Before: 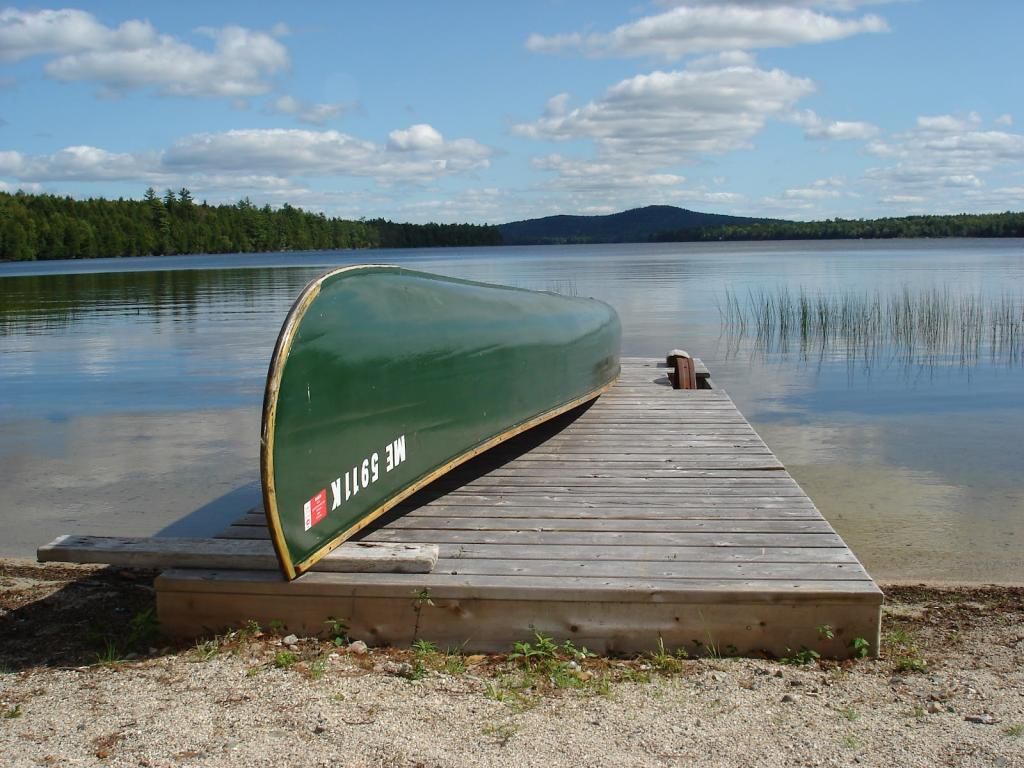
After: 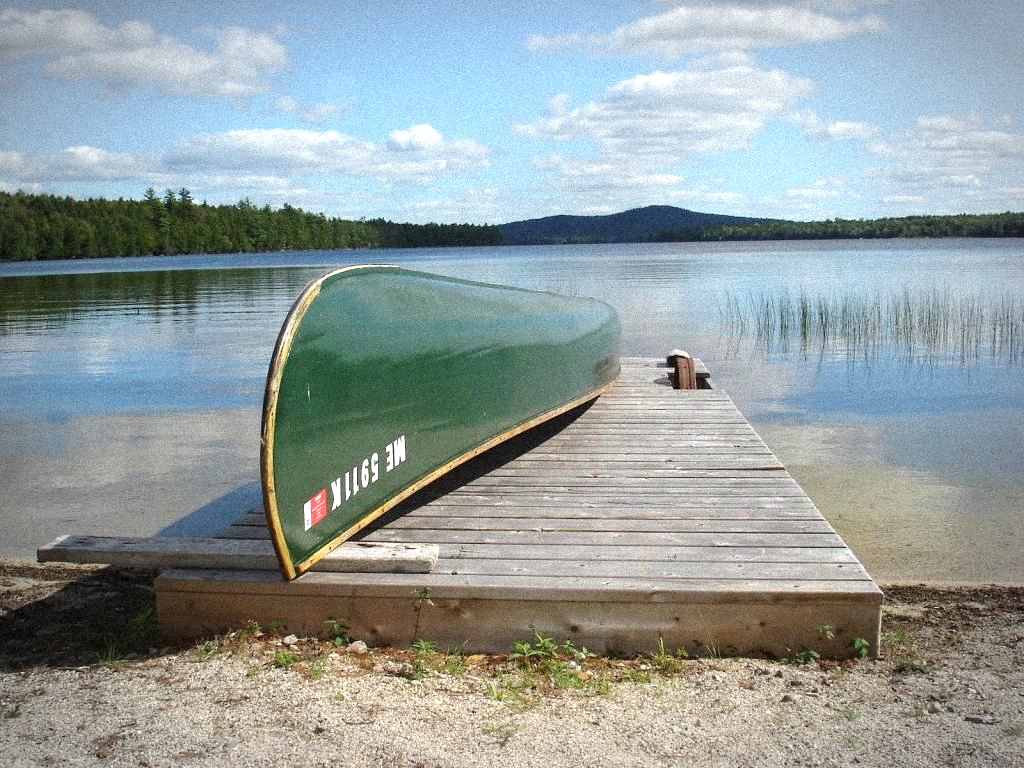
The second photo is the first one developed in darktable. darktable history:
vignetting: automatic ratio true
shadows and highlights: radius 93.07, shadows -14.46, white point adjustment 0.23, highlights 31.48, compress 48.23%, highlights color adjustment 52.79%, soften with gaussian
exposure: exposure 0.657 EV, compensate highlight preservation false
grain: coarseness 9.38 ISO, strength 34.99%, mid-tones bias 0%
